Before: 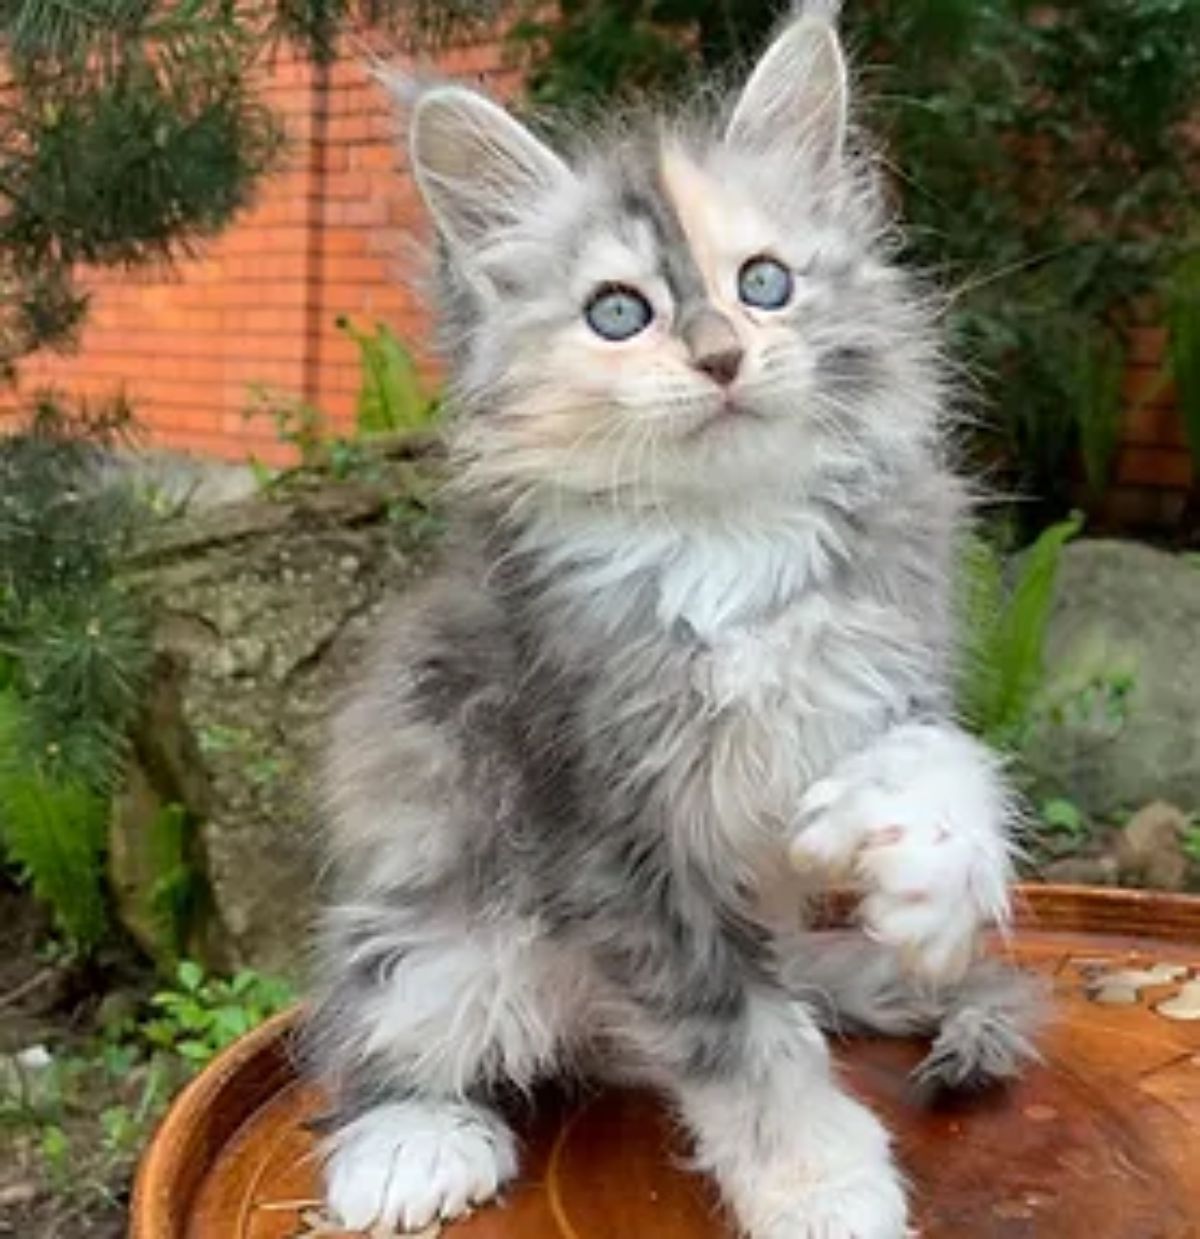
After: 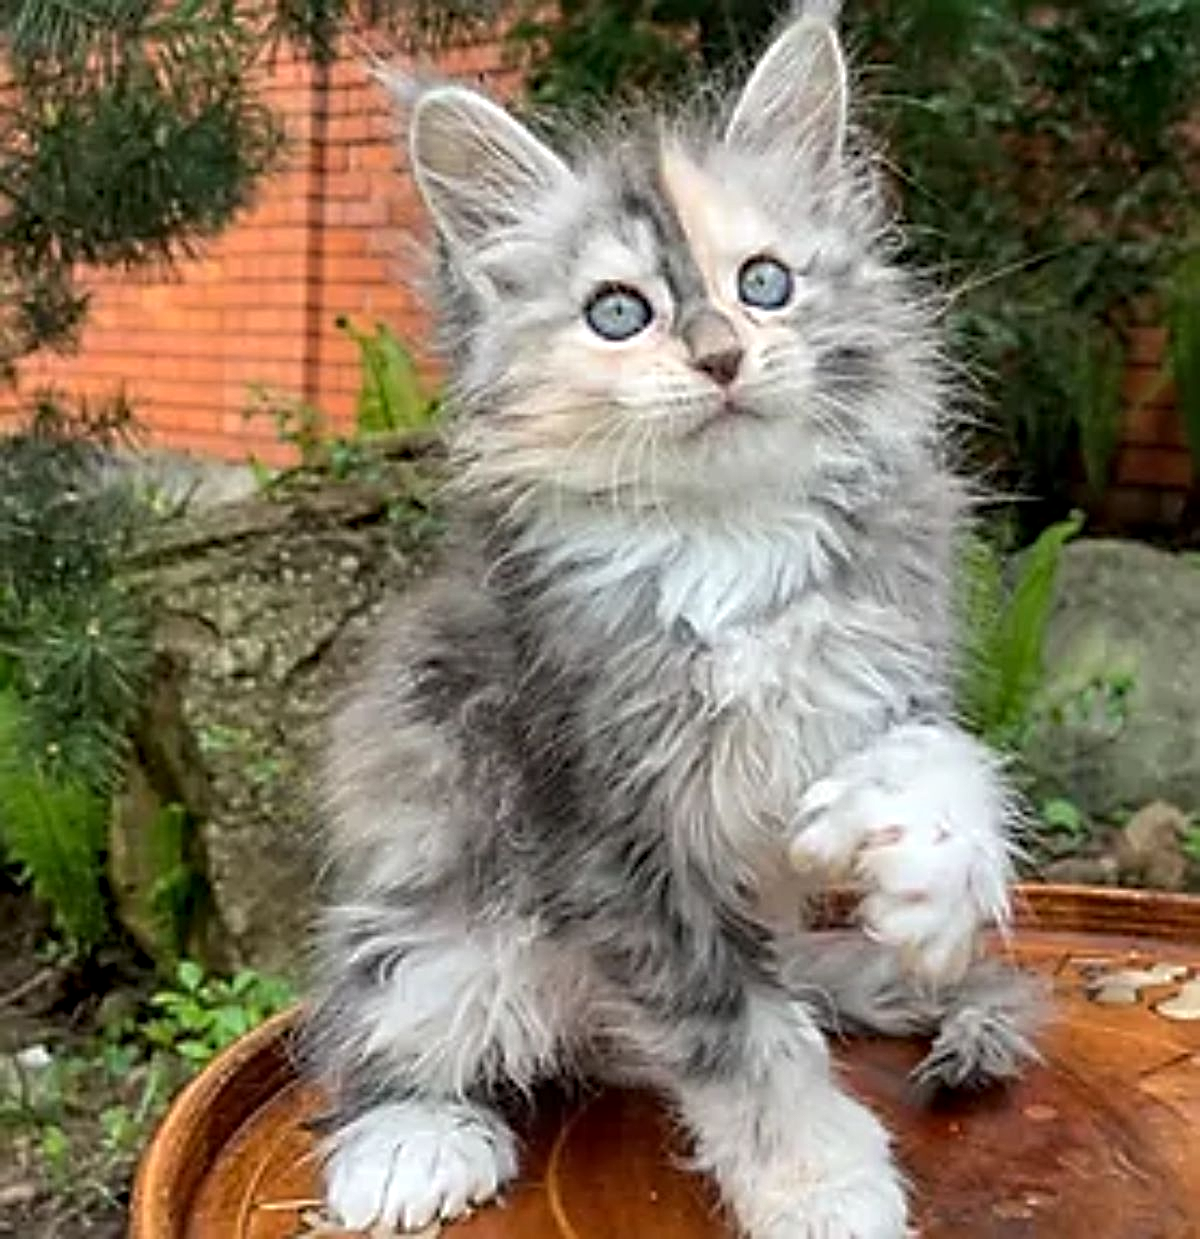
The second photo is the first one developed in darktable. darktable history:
local contrast: on, module defaults
sharpen: radius 4.879
